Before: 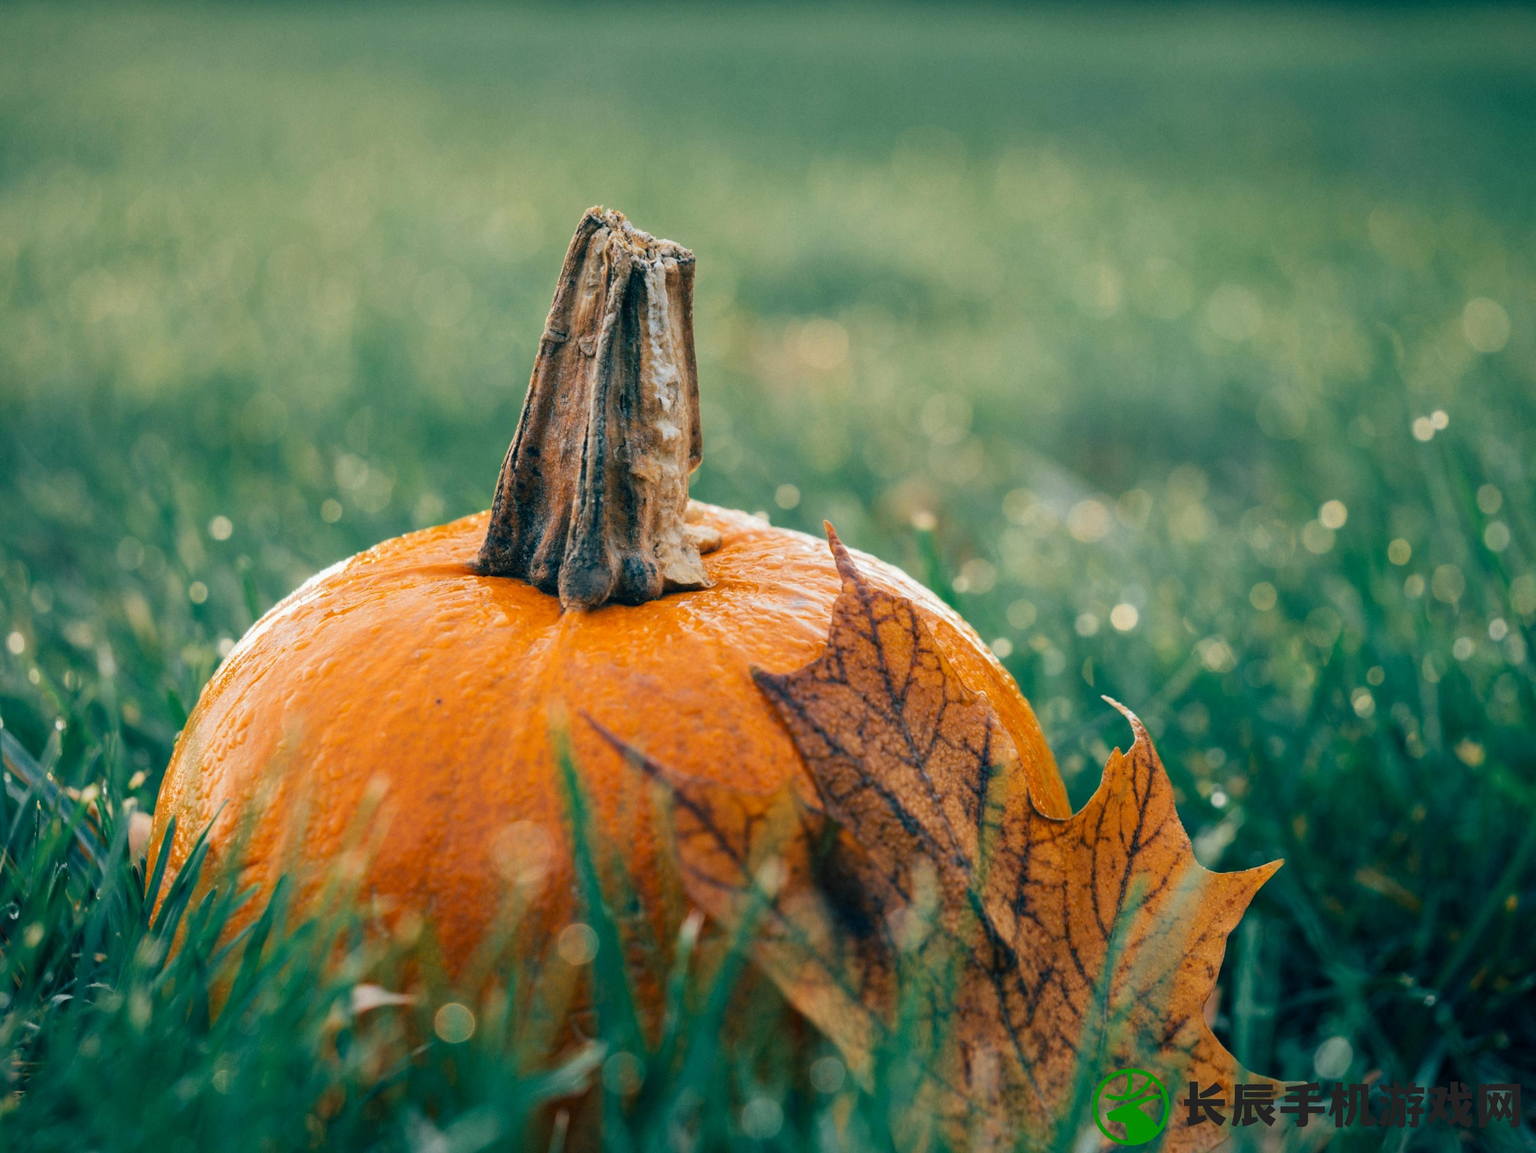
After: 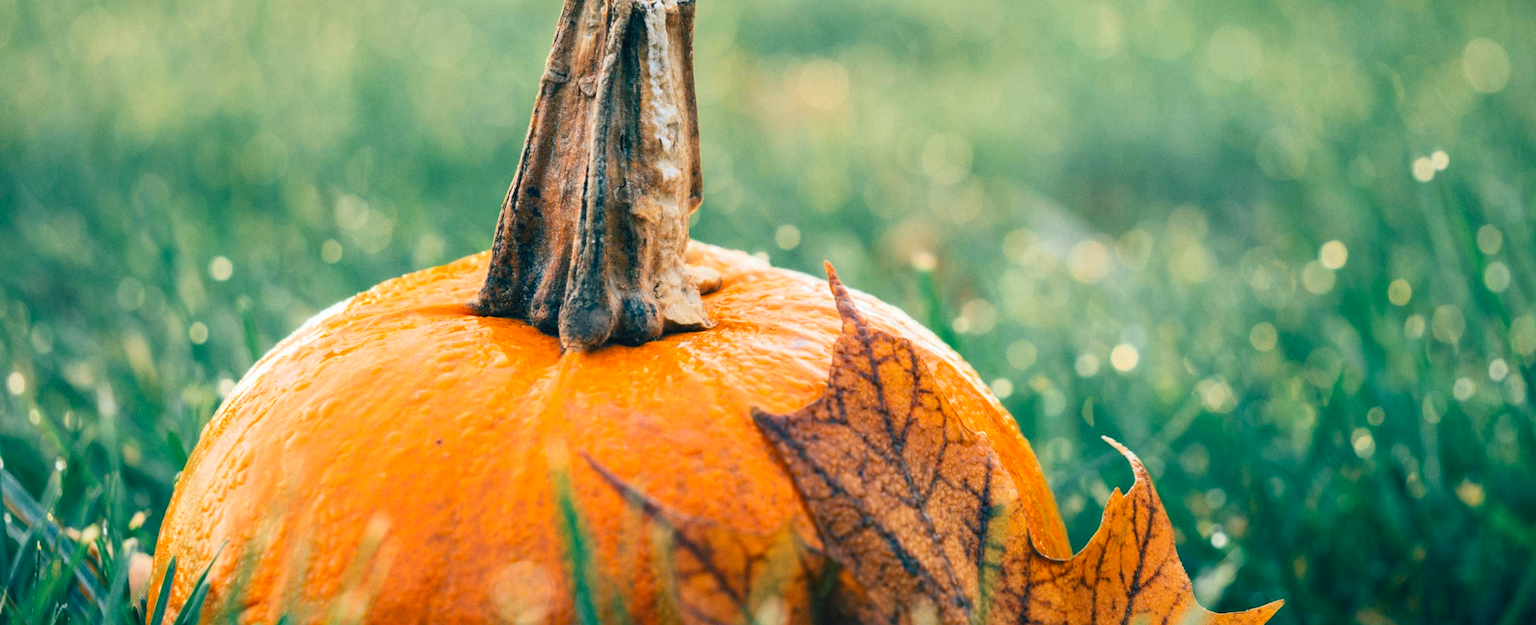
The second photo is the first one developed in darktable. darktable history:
contrast brightness saturation: contrast 0.205, brightness 0.158, saturation 0.223
crop and rotate: top 22.569%, bottom 23.179%
